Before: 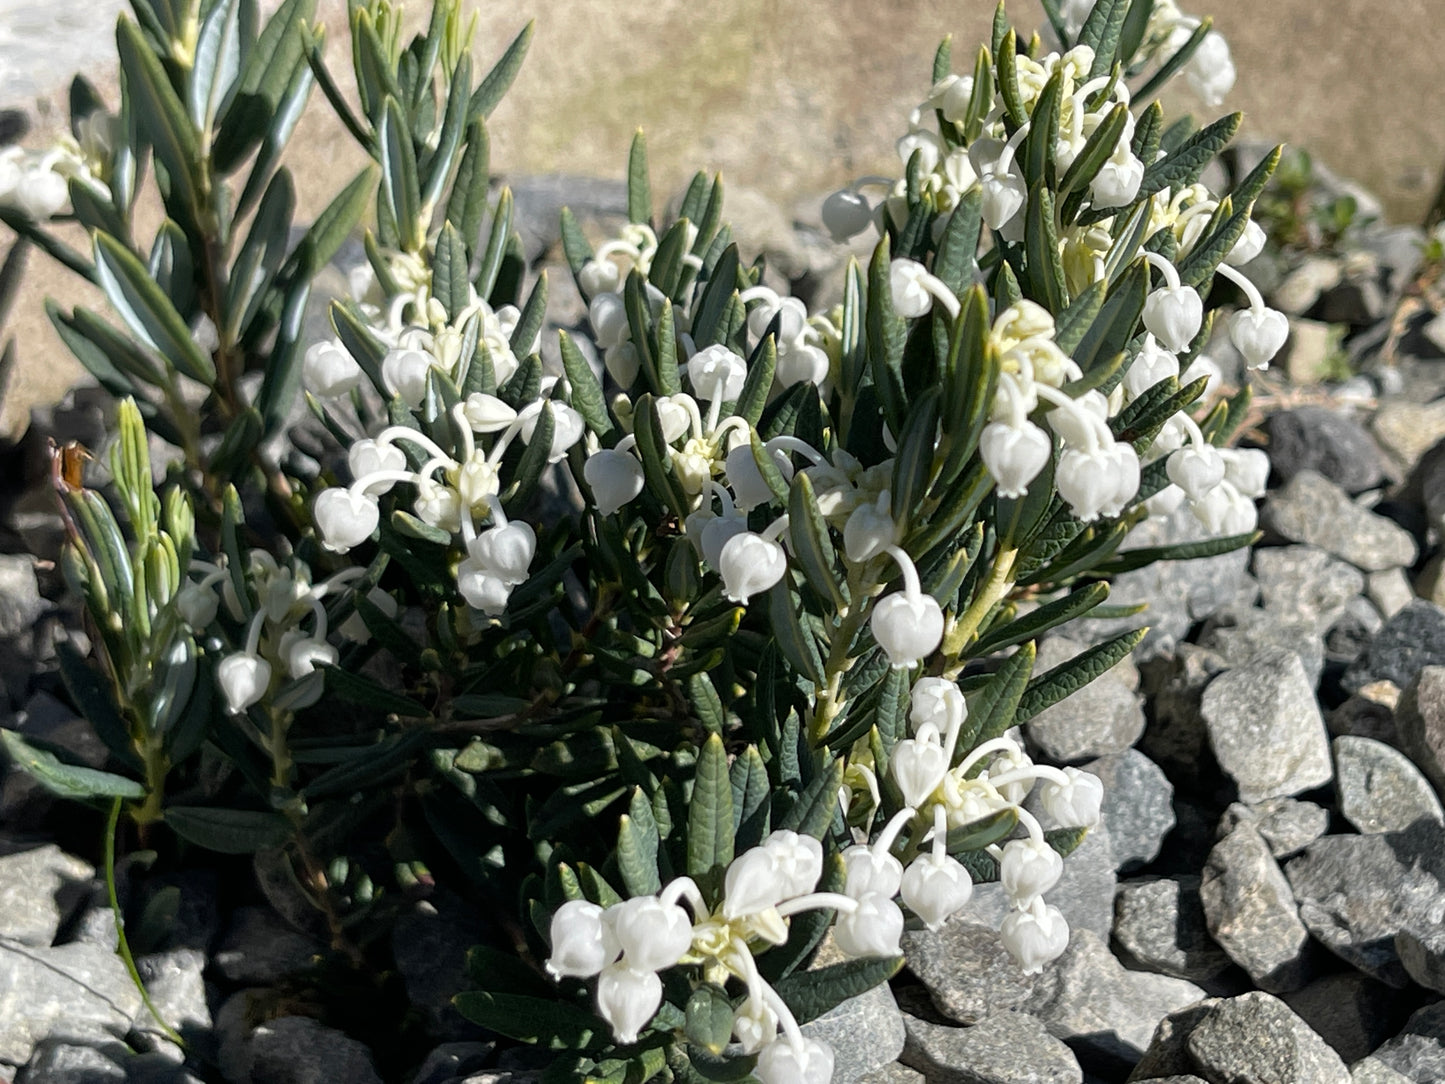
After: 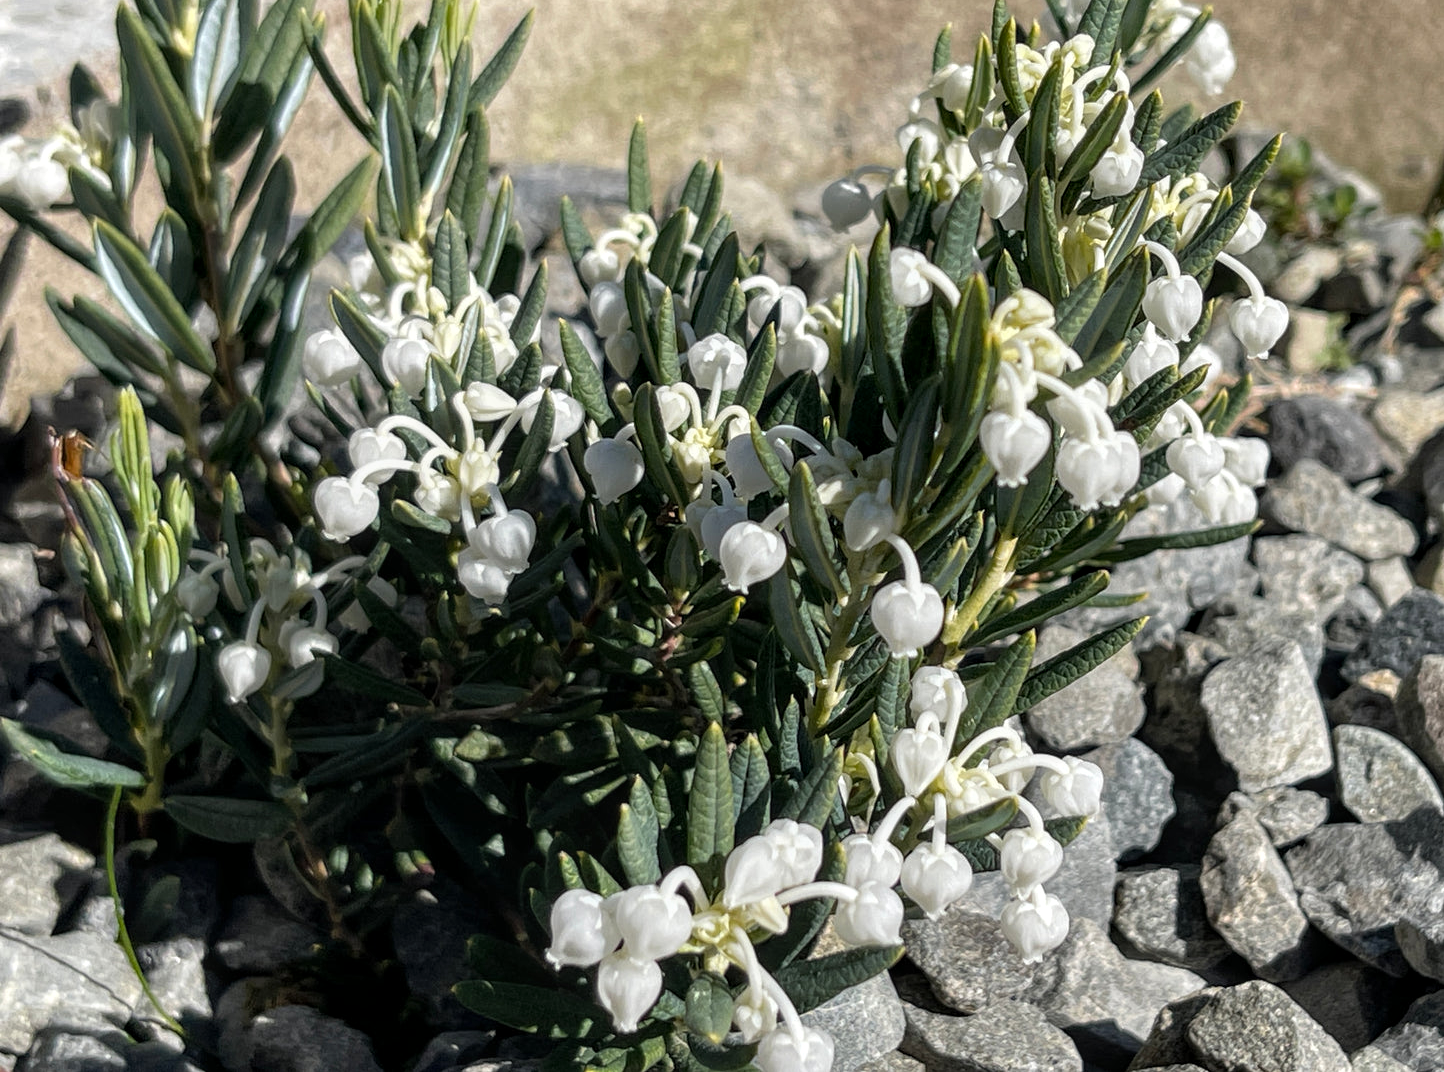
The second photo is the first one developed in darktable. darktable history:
local contrast: on, module defaults
crop: top 1.049%, right 0.001%
